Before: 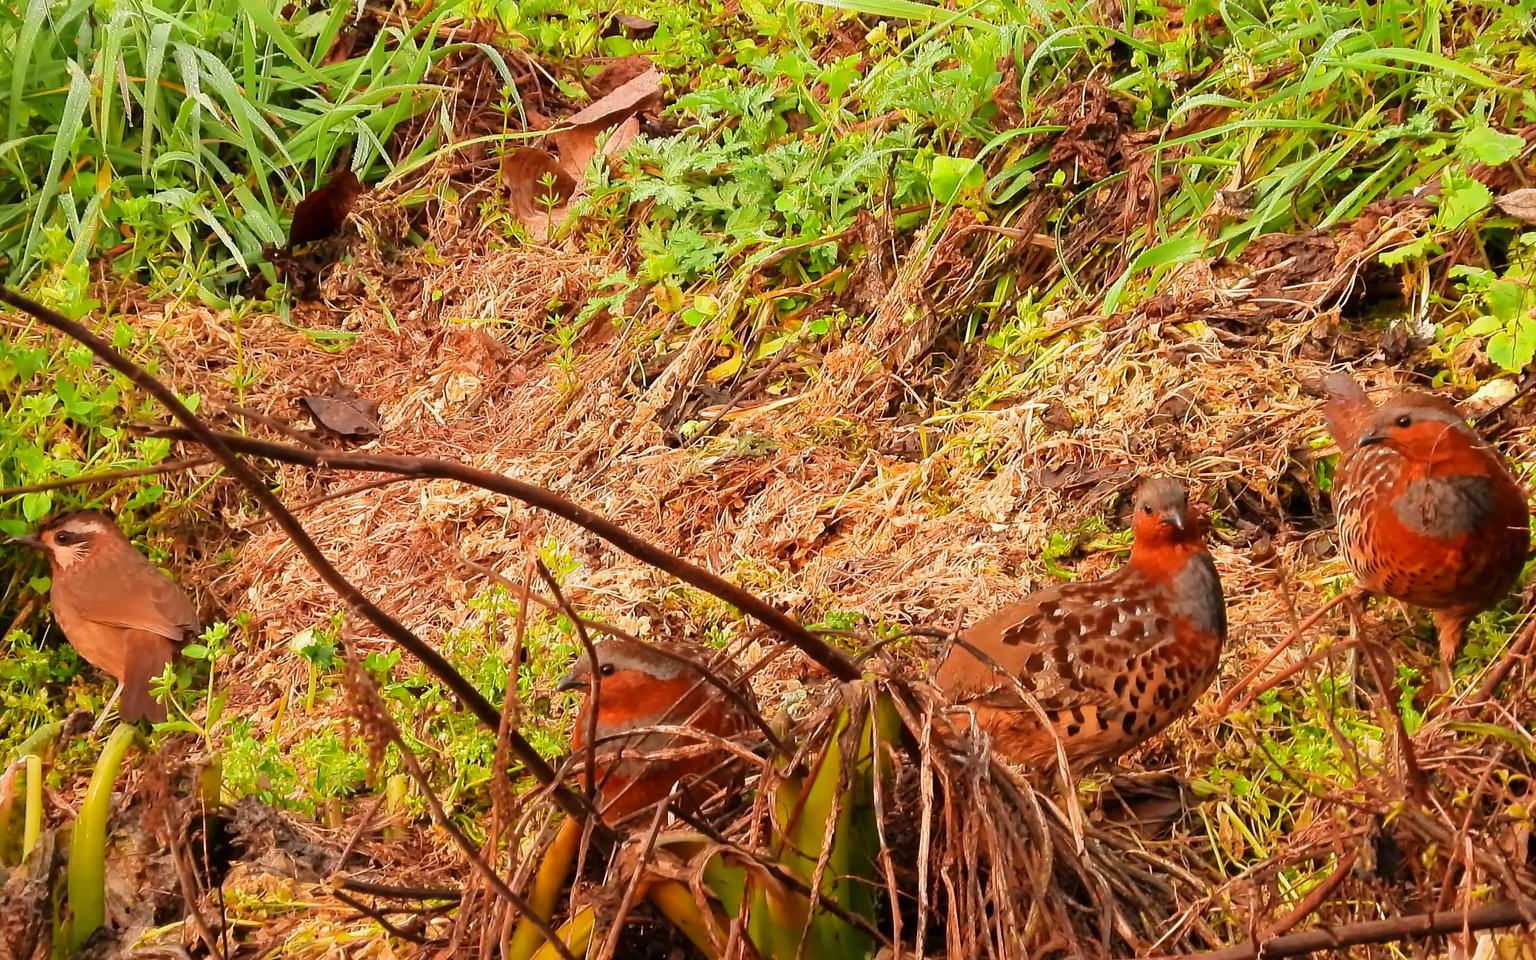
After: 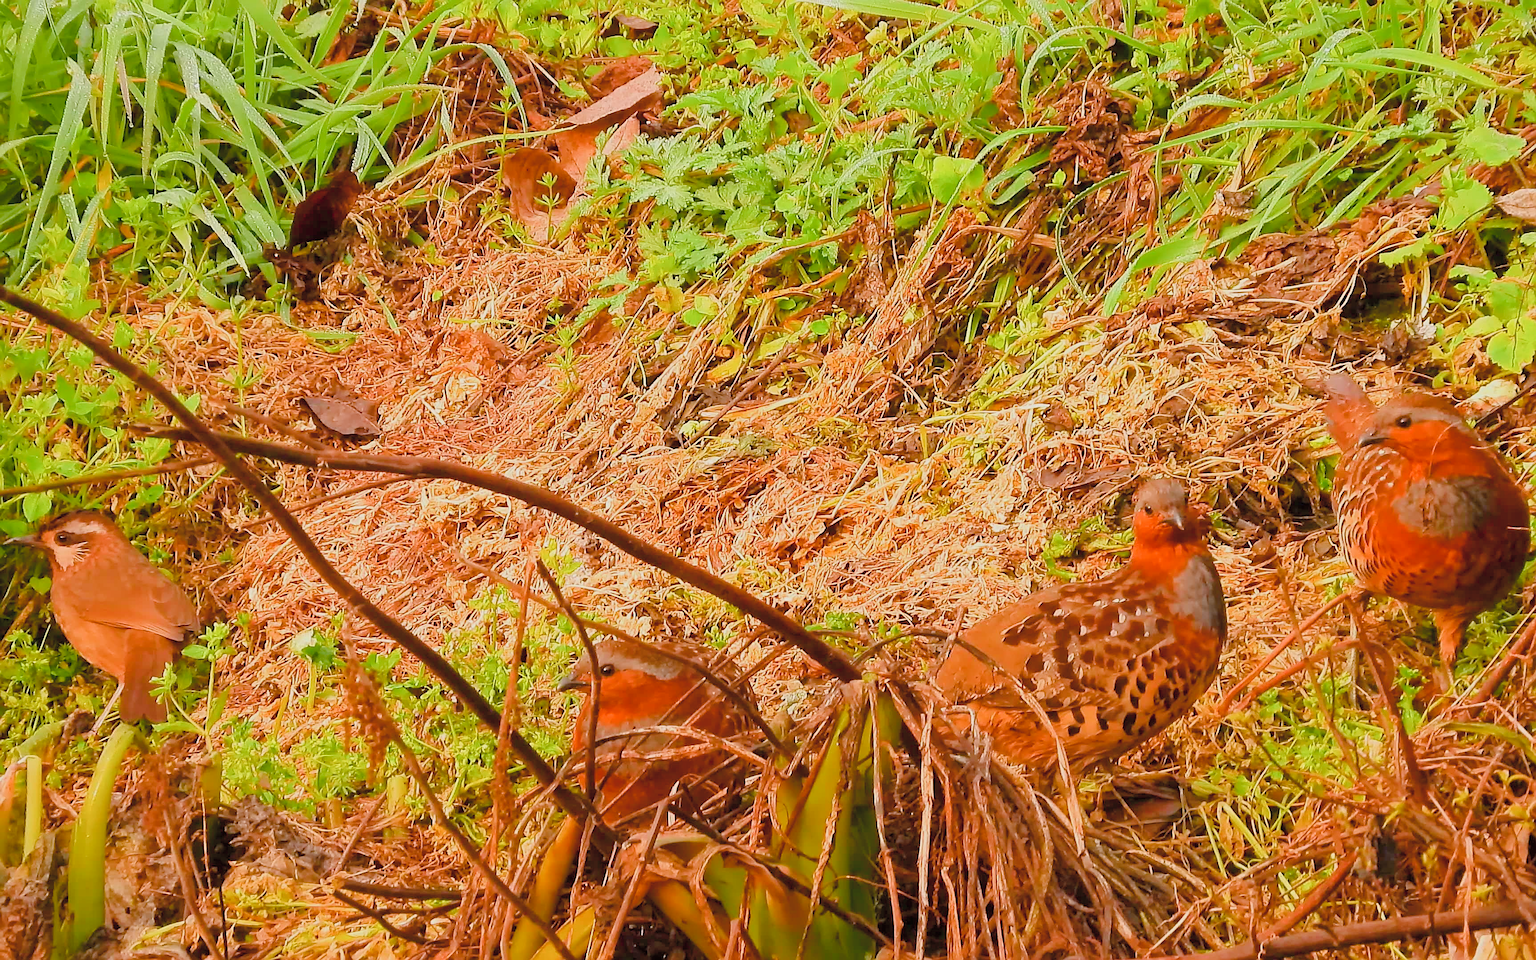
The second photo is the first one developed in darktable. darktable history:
sharpen: on, module defaults
color balance rgb: power › hue 72.63°, perceptual saturation grading › global saturation 20%, perceptual saturation grading › highlights -25.91%, perceptual saturation grading › shadows 49.438%, contrast -19.604%
contrast brightness saturation: brightness 0.146
